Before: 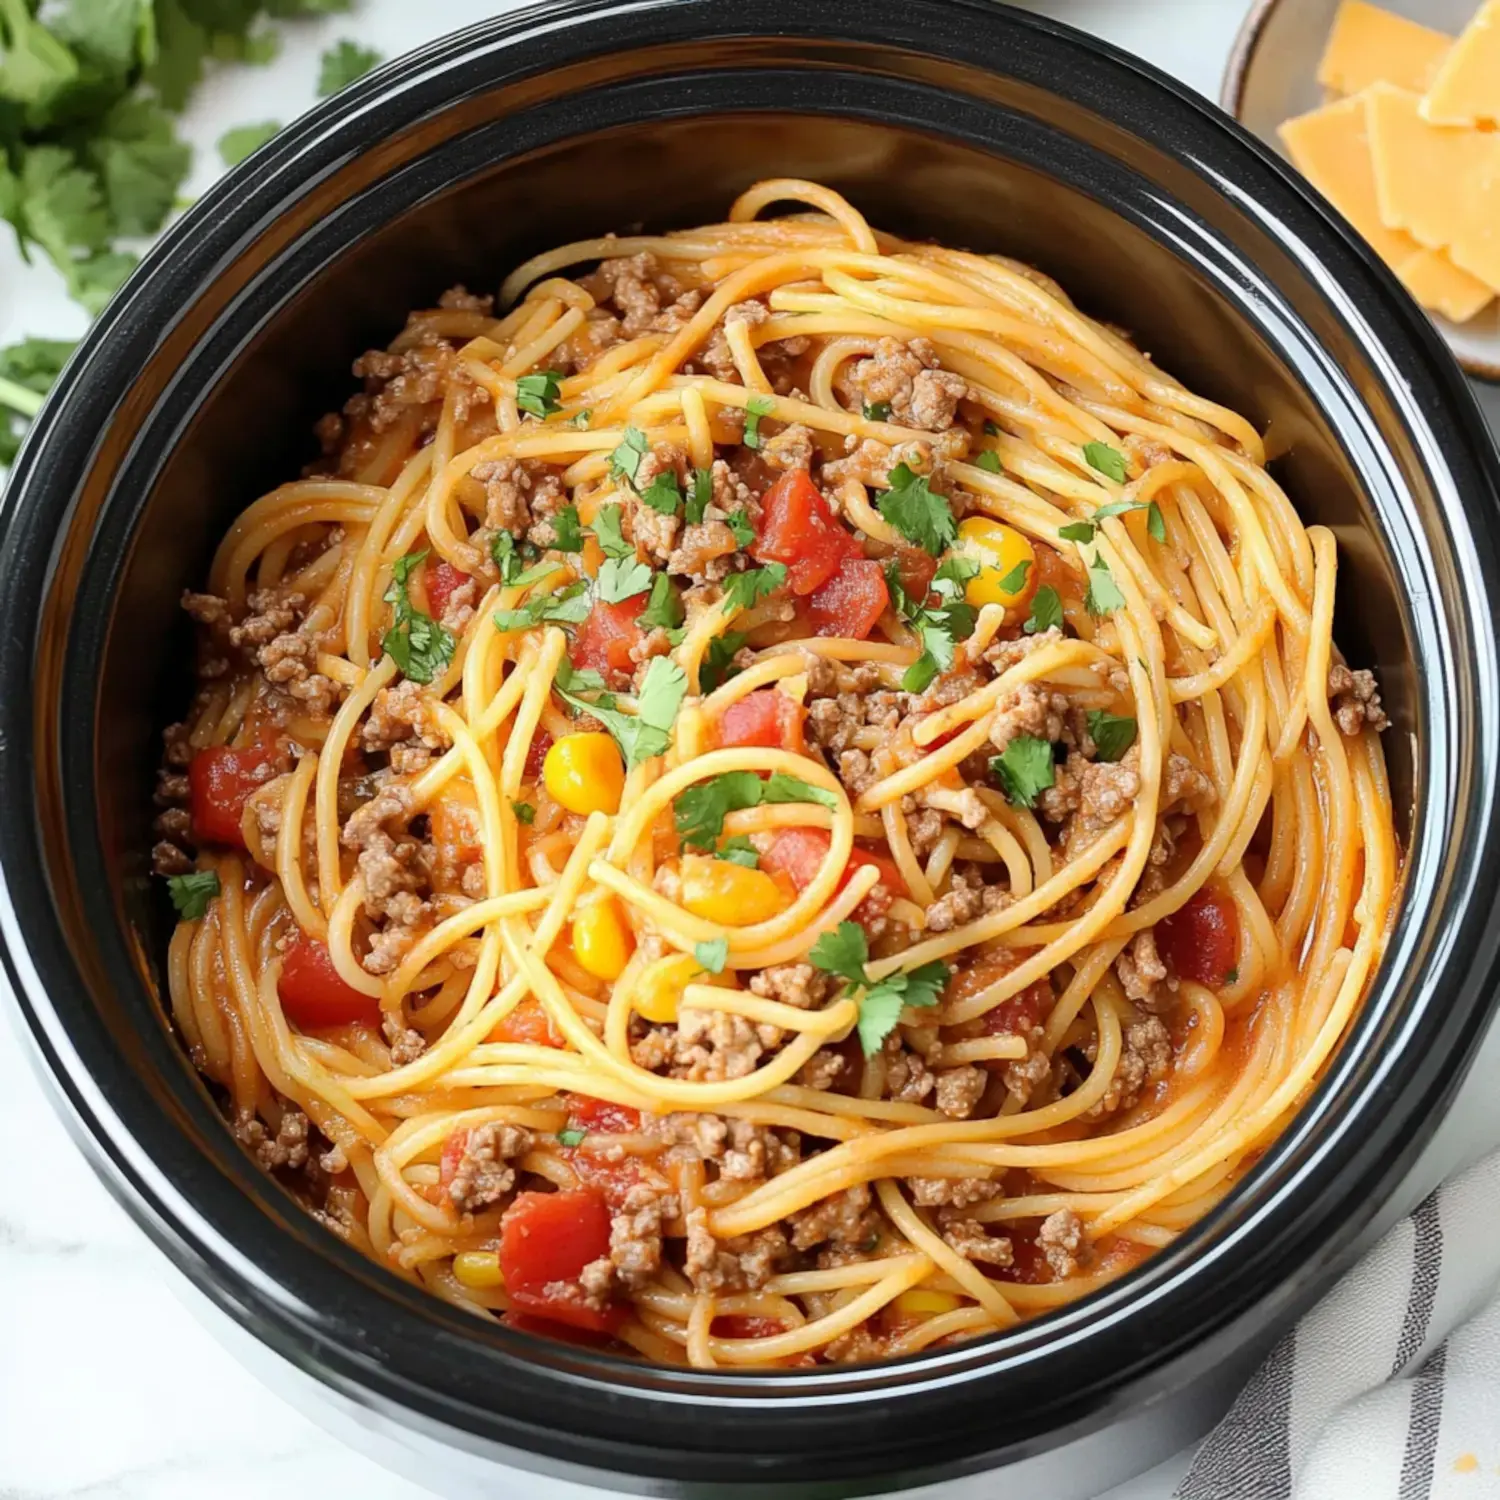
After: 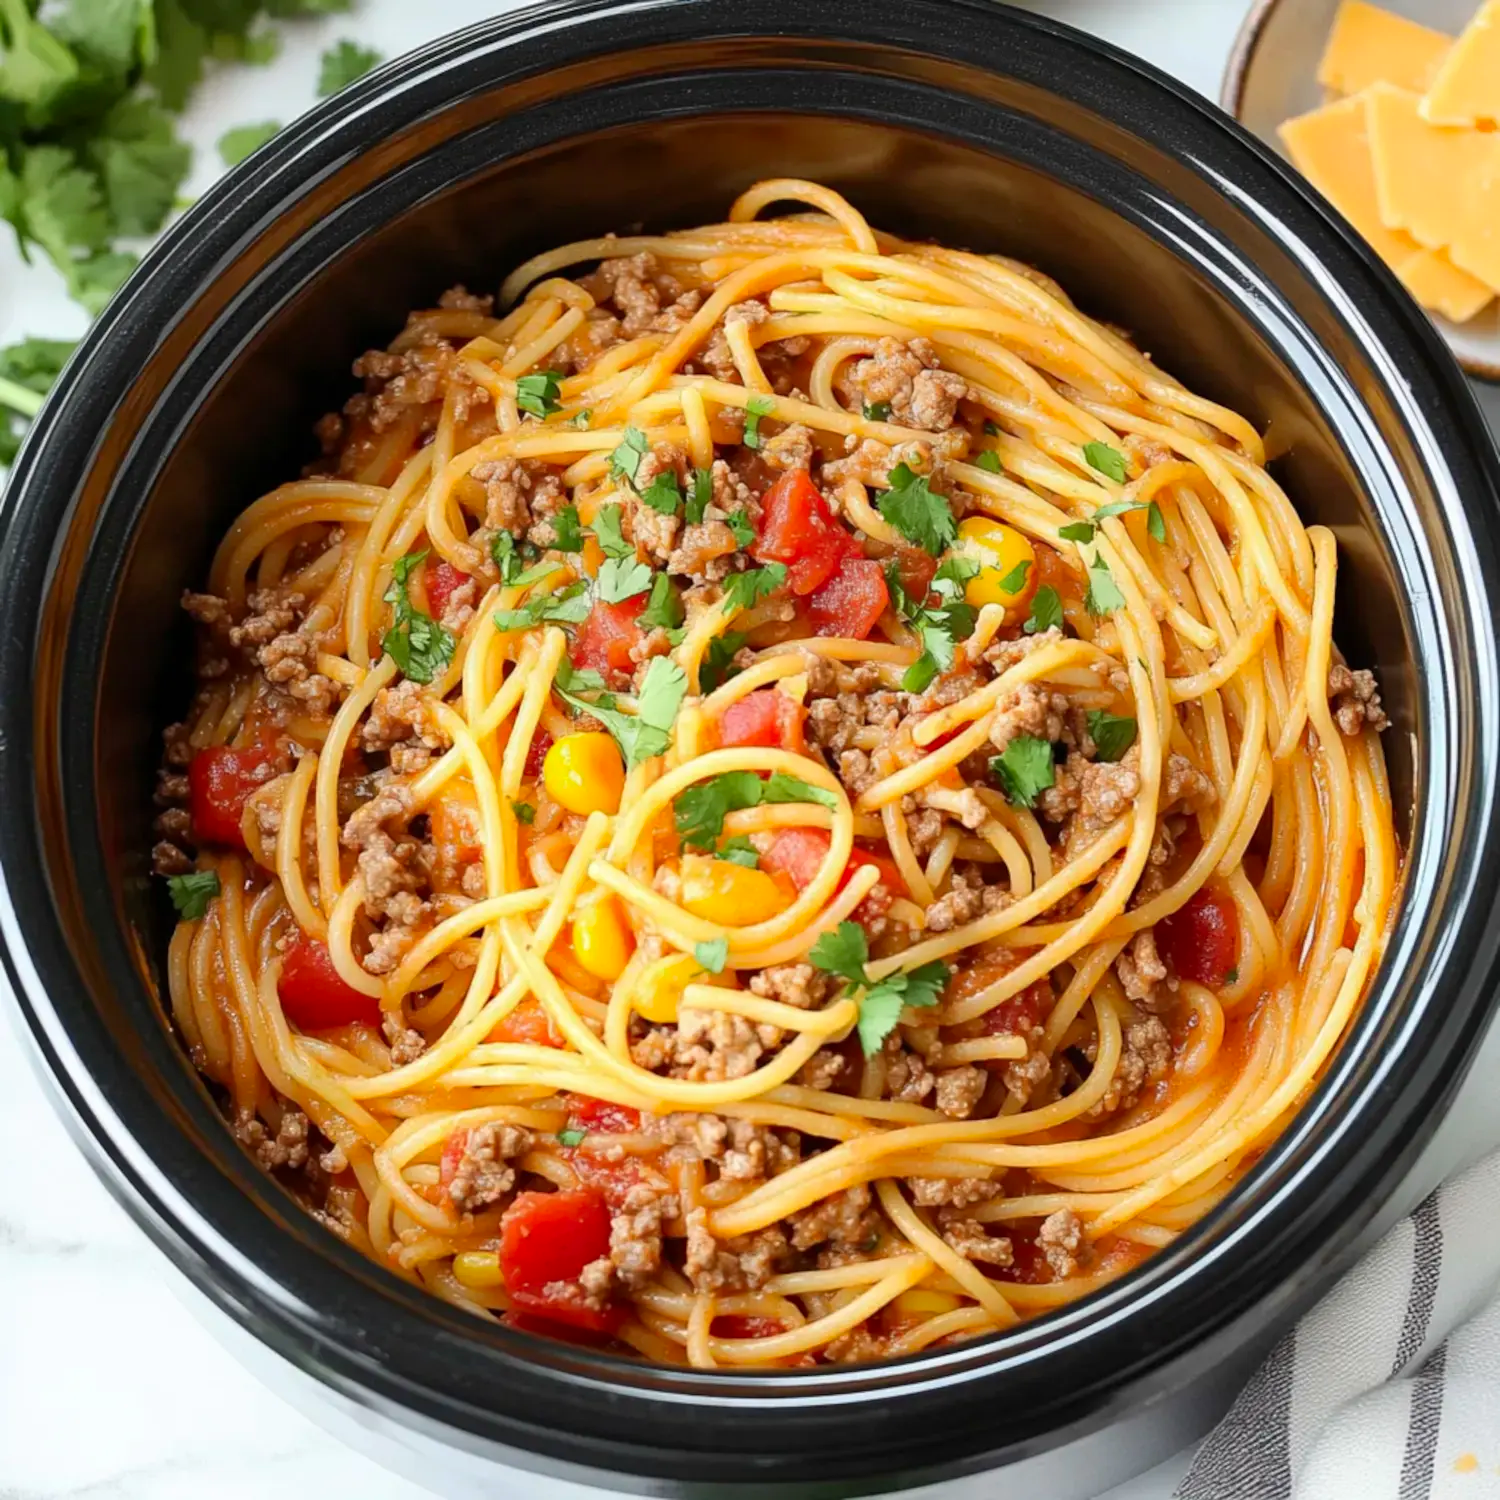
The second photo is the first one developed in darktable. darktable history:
color correction: highlights b* 0.016, saturation 1.14
